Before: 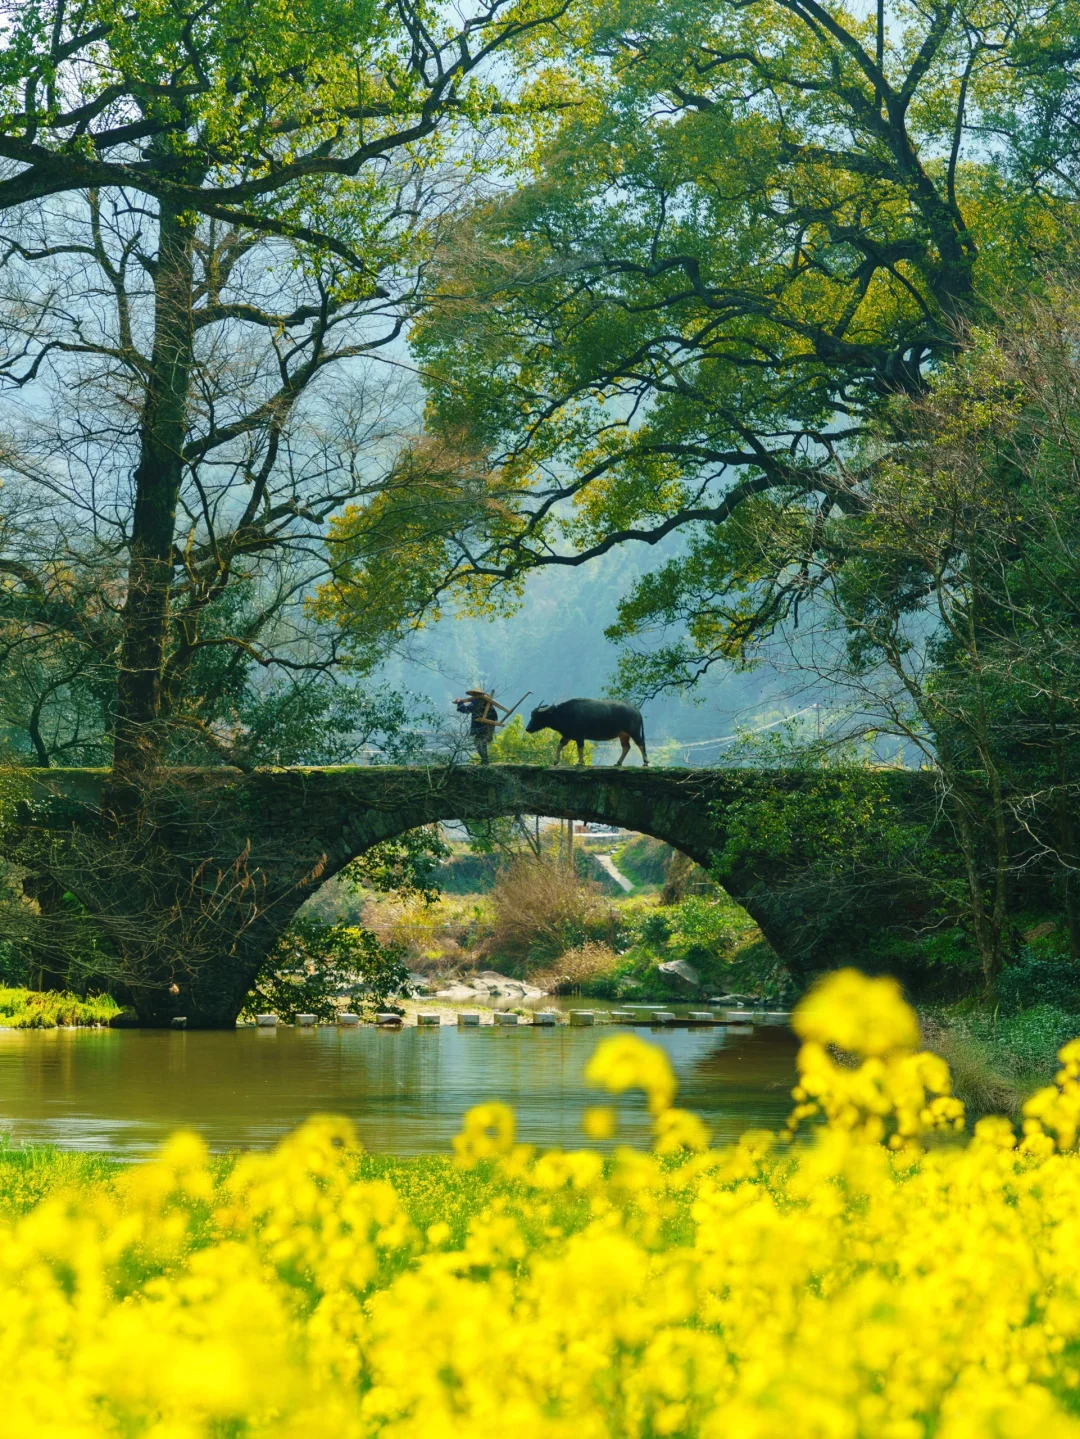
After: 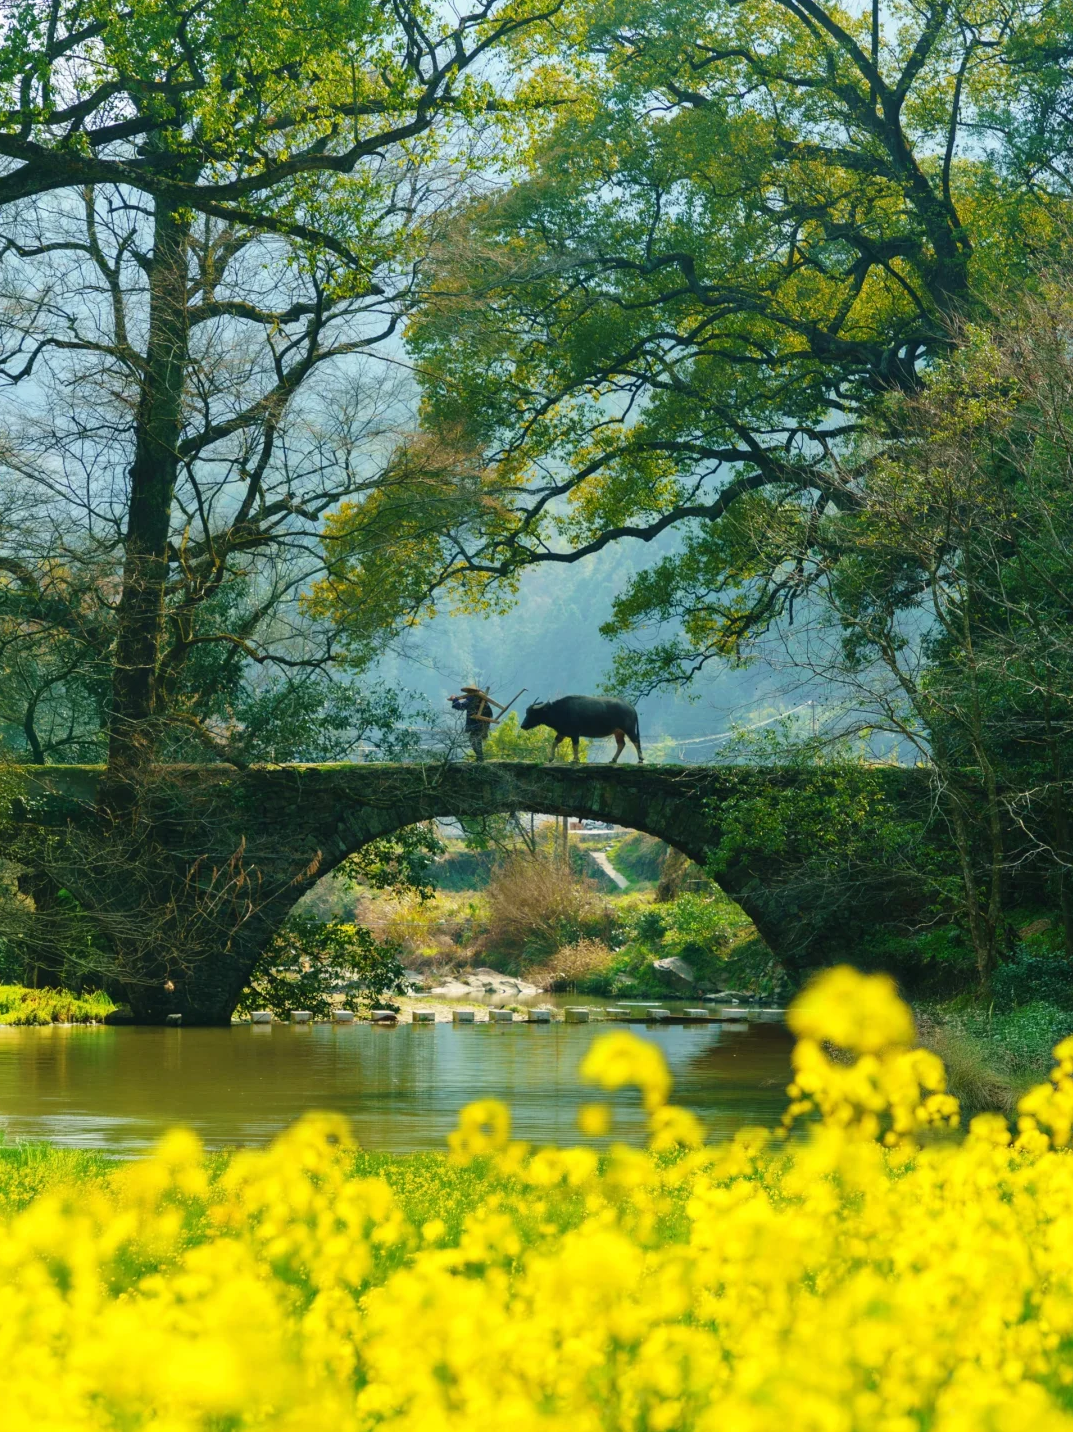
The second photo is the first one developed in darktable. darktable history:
crop and rotate: left 0.569%, top 0.226%, bottom 0.248%
